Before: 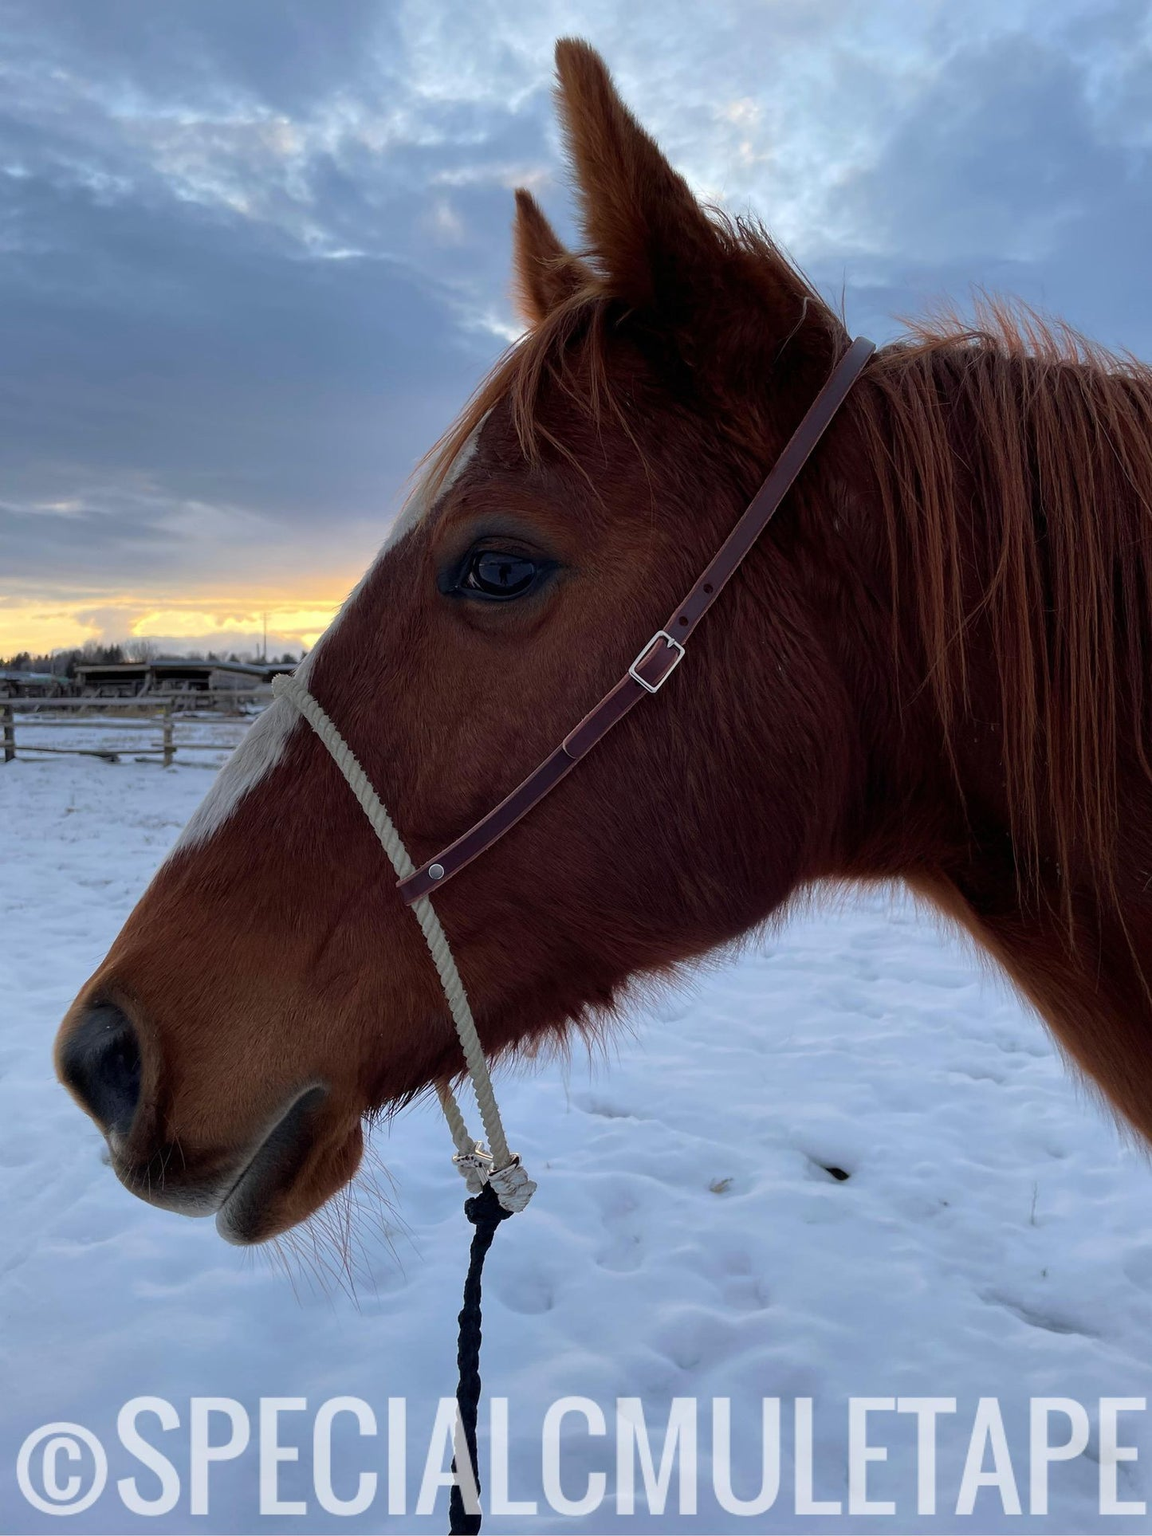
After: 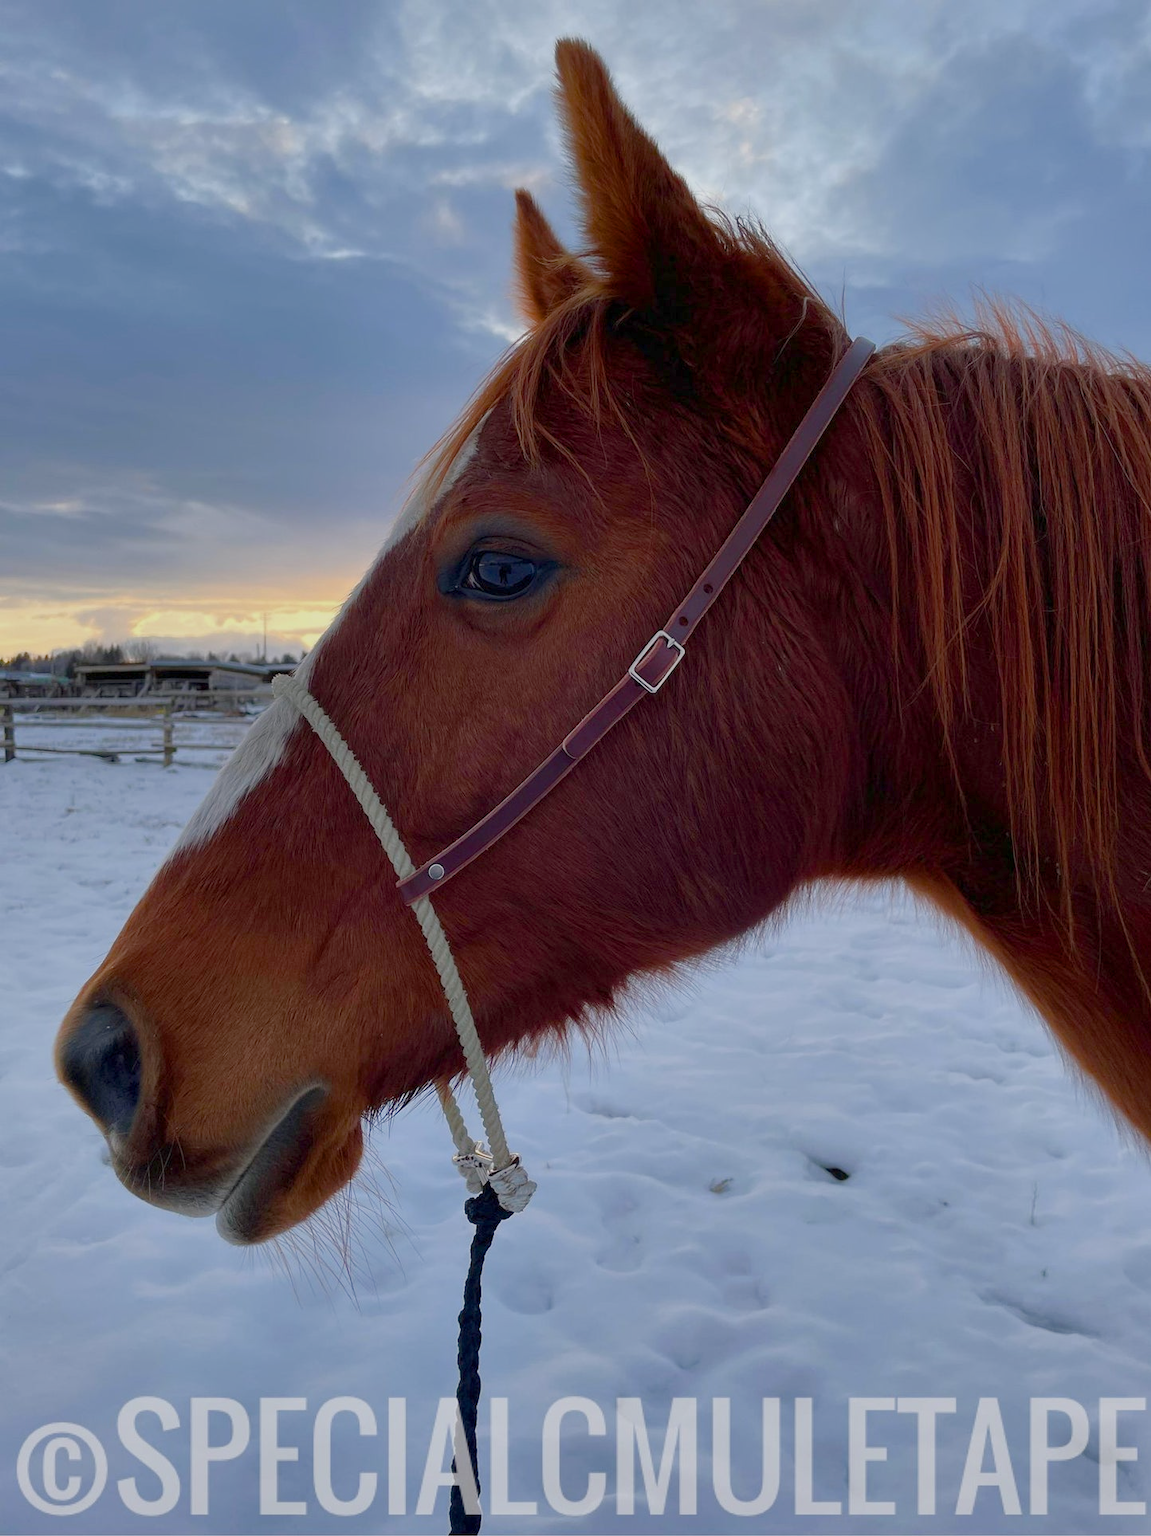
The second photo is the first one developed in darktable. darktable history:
color balance rgb: shadows lift › chroma 1%, shadows lift › hue 113°, highlights gain › chroma 0.2%, highlights gain › hue 333°, perceptual saturation grading › global saturation 20%, perceptual saturation grading › highlights -50%, perceptual saturation grading › shadows 25%, contrast -20%
shadows and highlights: shadows 12, white point adjustment 1.2, soften with gaussian
